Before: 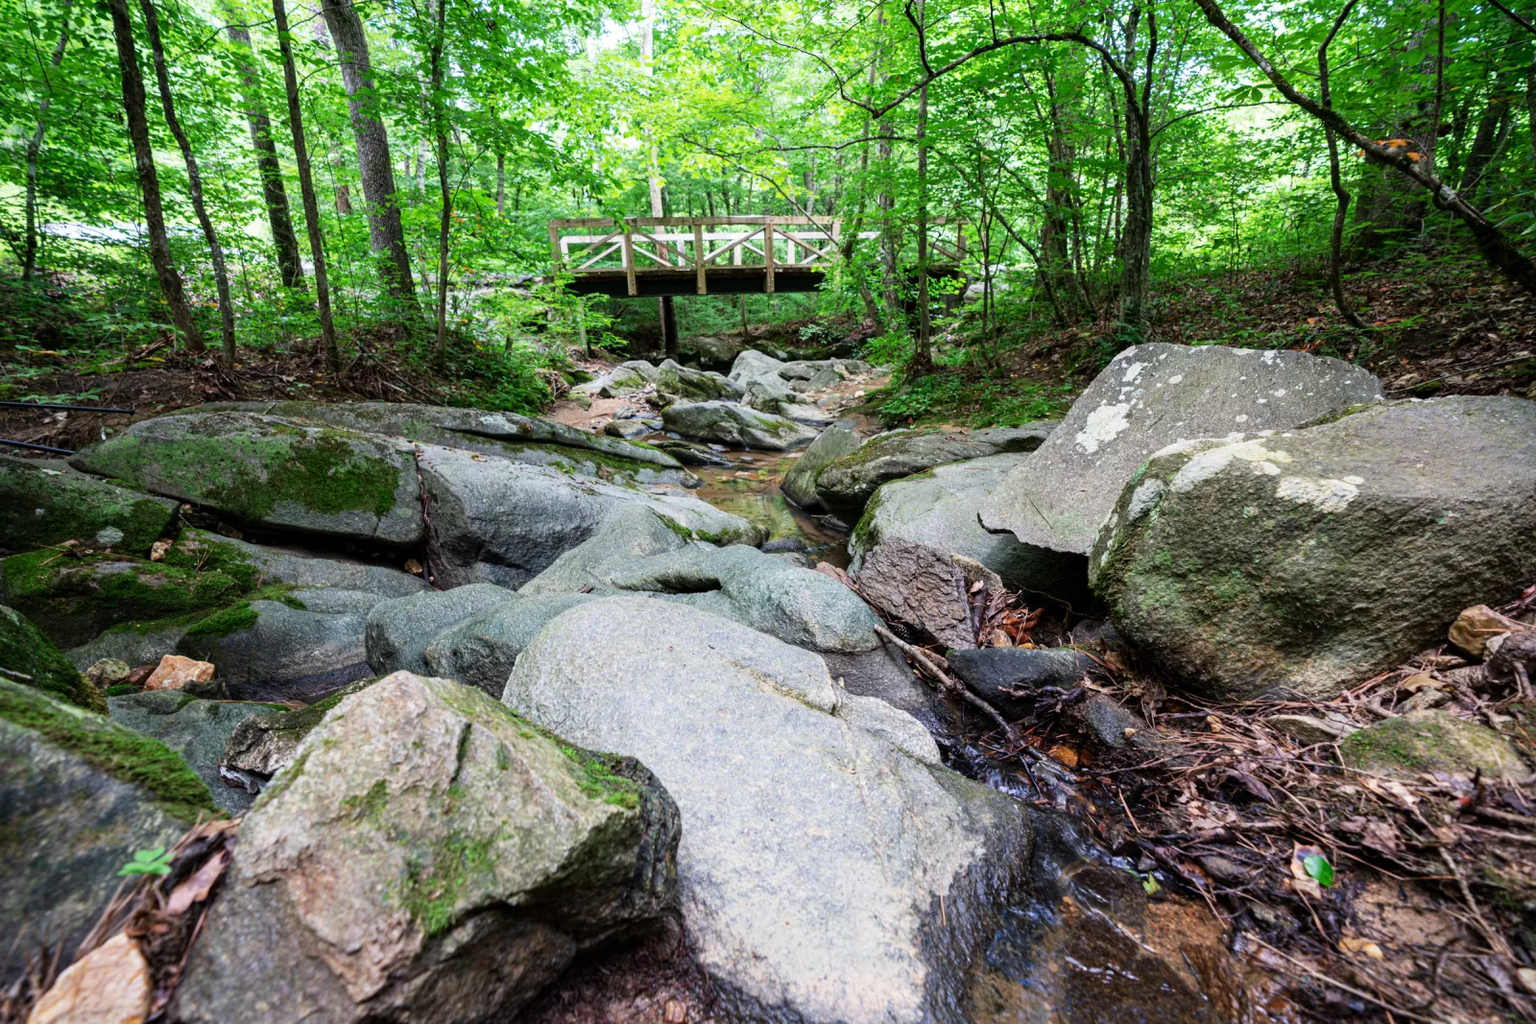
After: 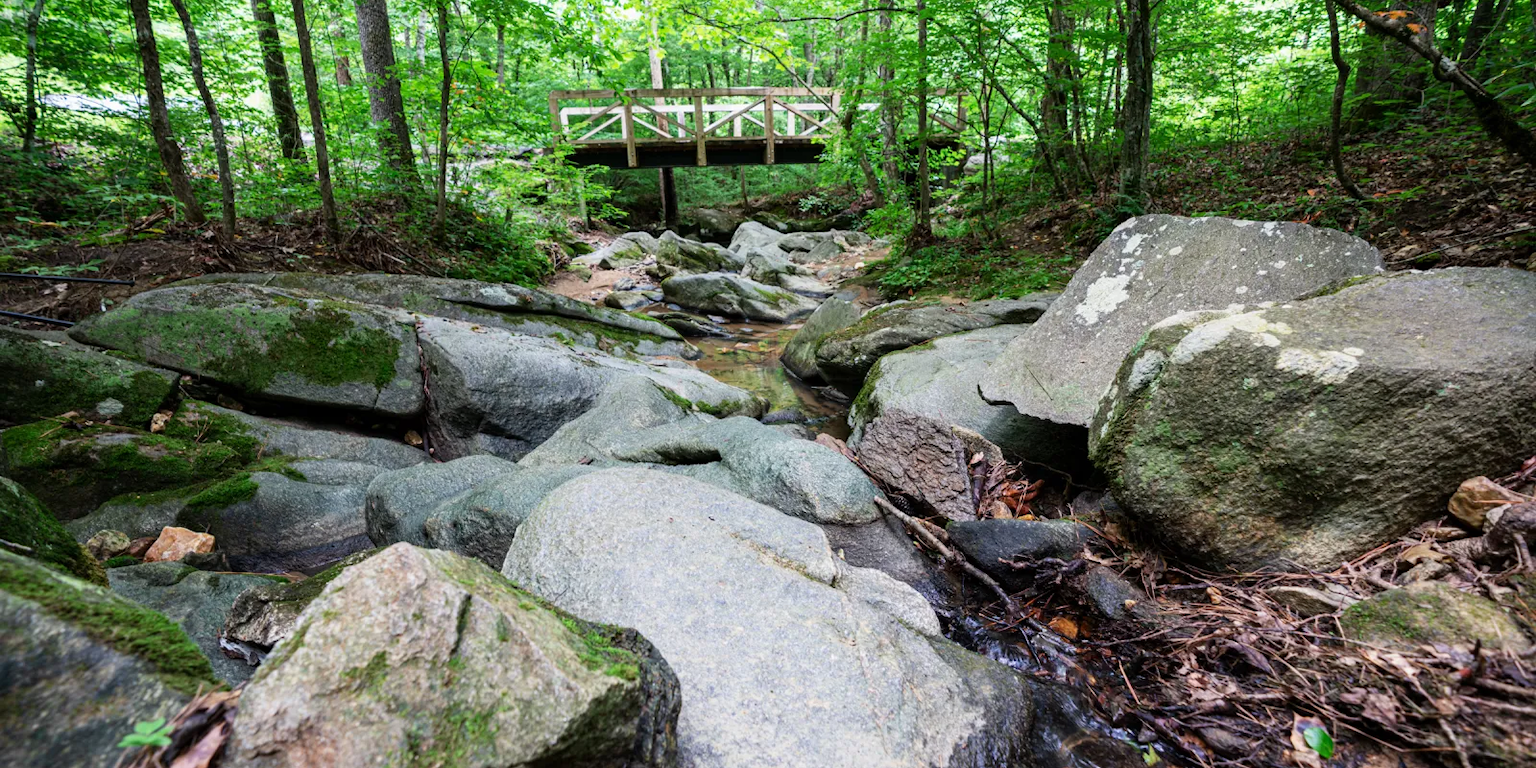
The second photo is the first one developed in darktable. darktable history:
crop and rotate: top 12.593%, bottom 12.414%
exposure: exposure -0.028 EV, compensate exposure bias true, compensate highlight preservation false
